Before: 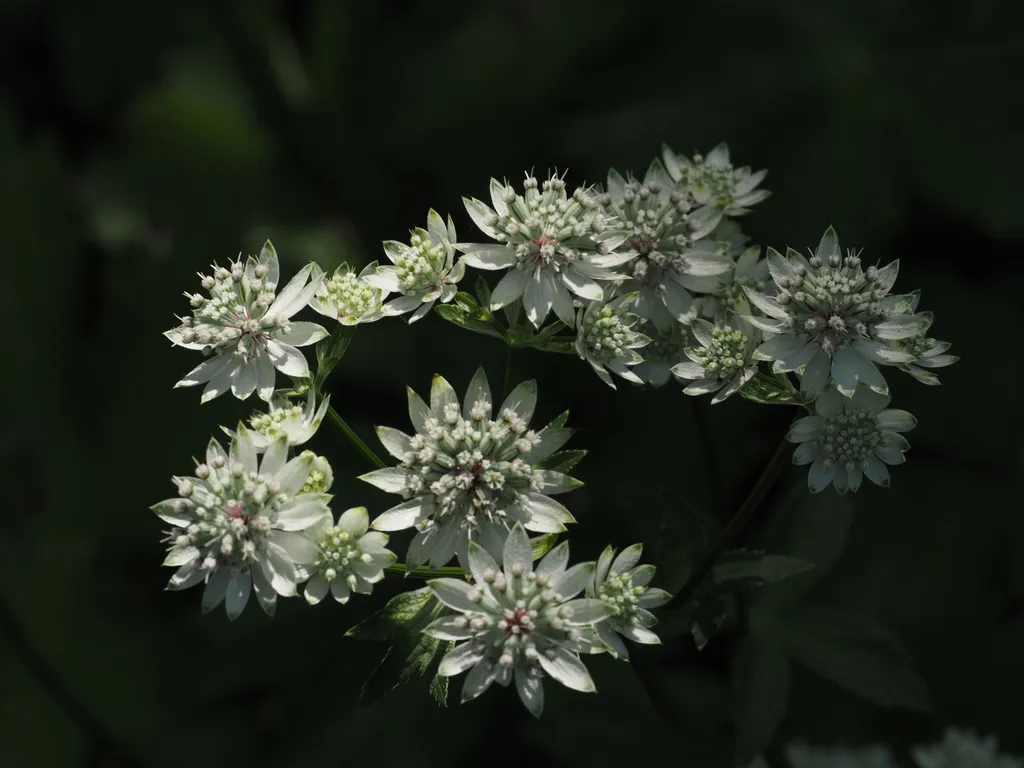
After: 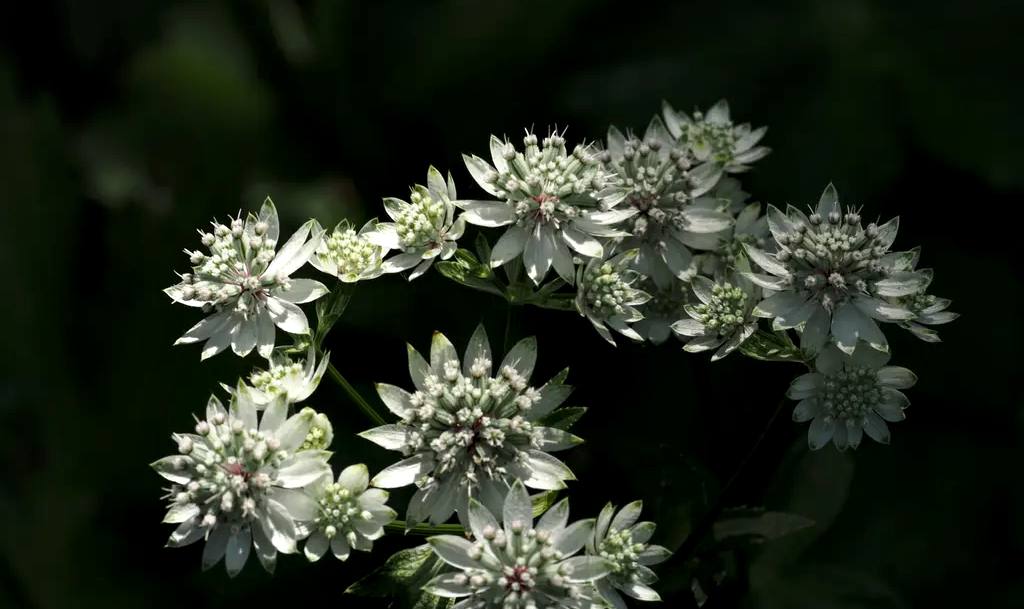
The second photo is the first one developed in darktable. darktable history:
crop and rotate: top 5.667%, bottom 14.937%
local contrast: highlights 123%, shadows 126%, detail 140%, midtone range 0.254
shadows and highlights: shadows -30, highlights 30
